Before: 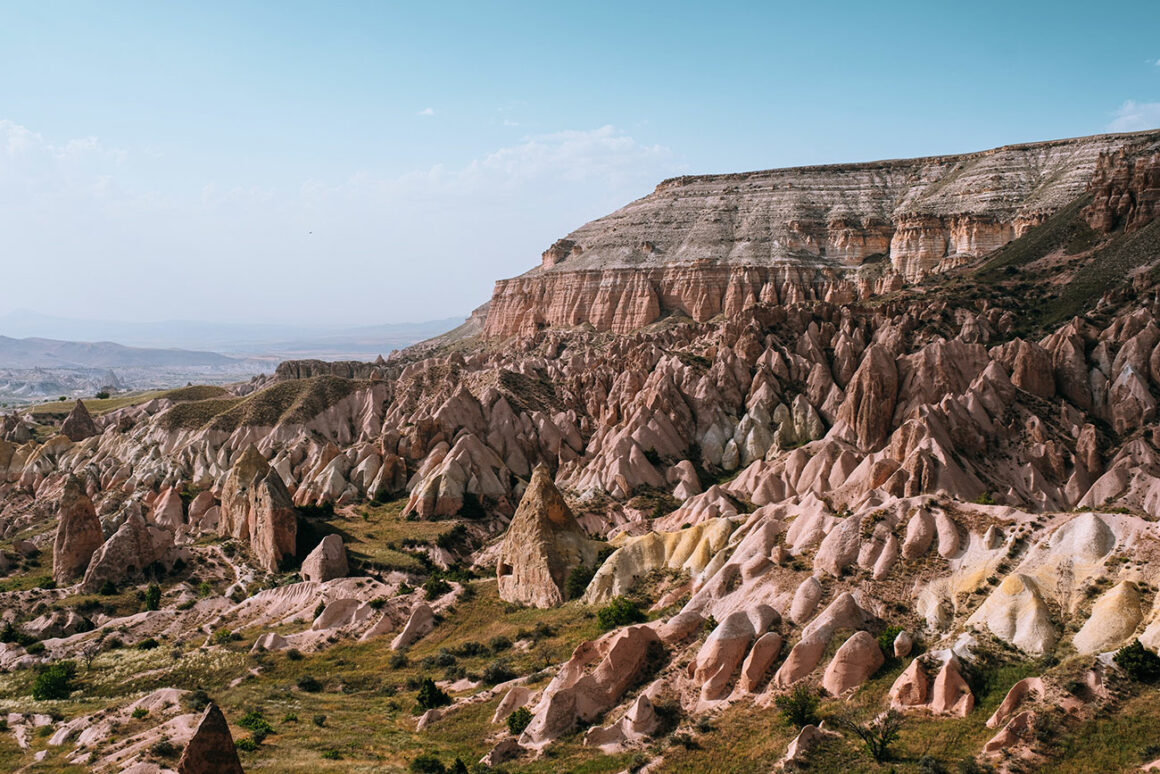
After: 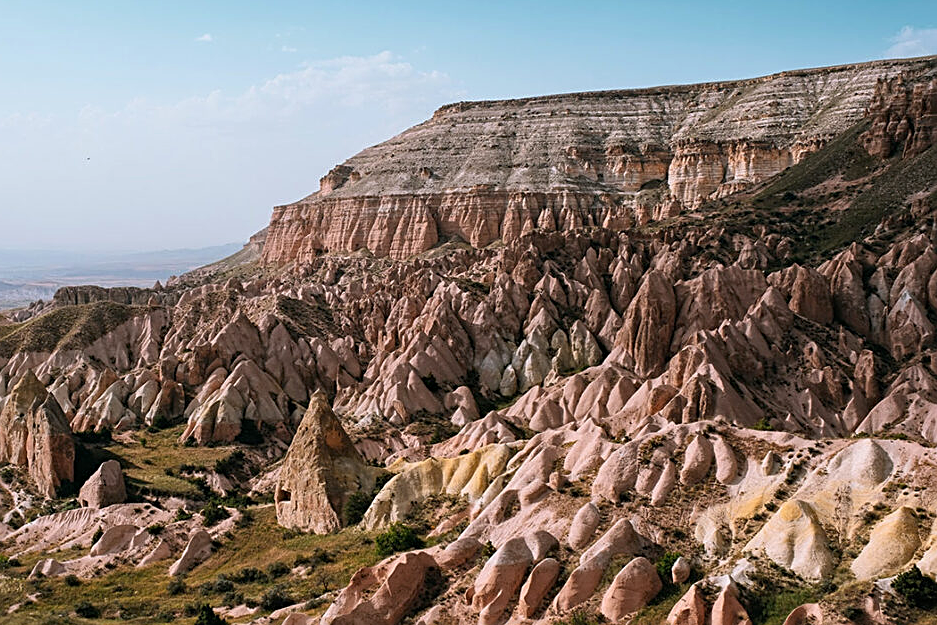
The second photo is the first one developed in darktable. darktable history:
haze removal: compatibility mode true, adaptive false
sharpen: on, module defaults
crop: left 19.159%, top 9.58%, bottom 9.58%
